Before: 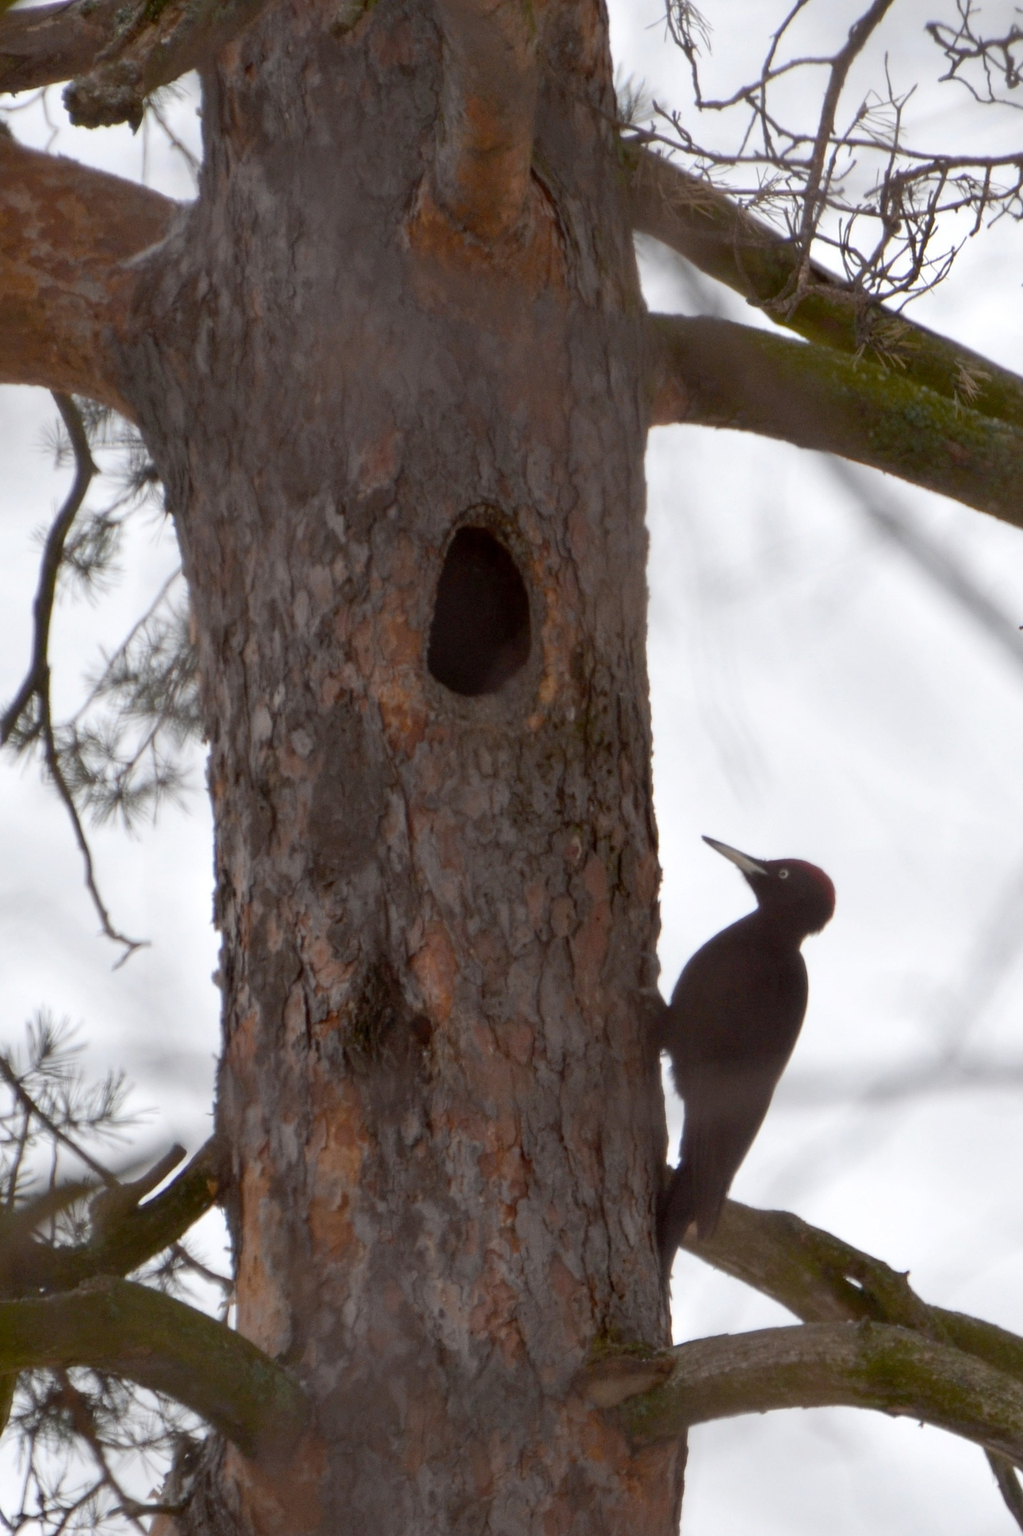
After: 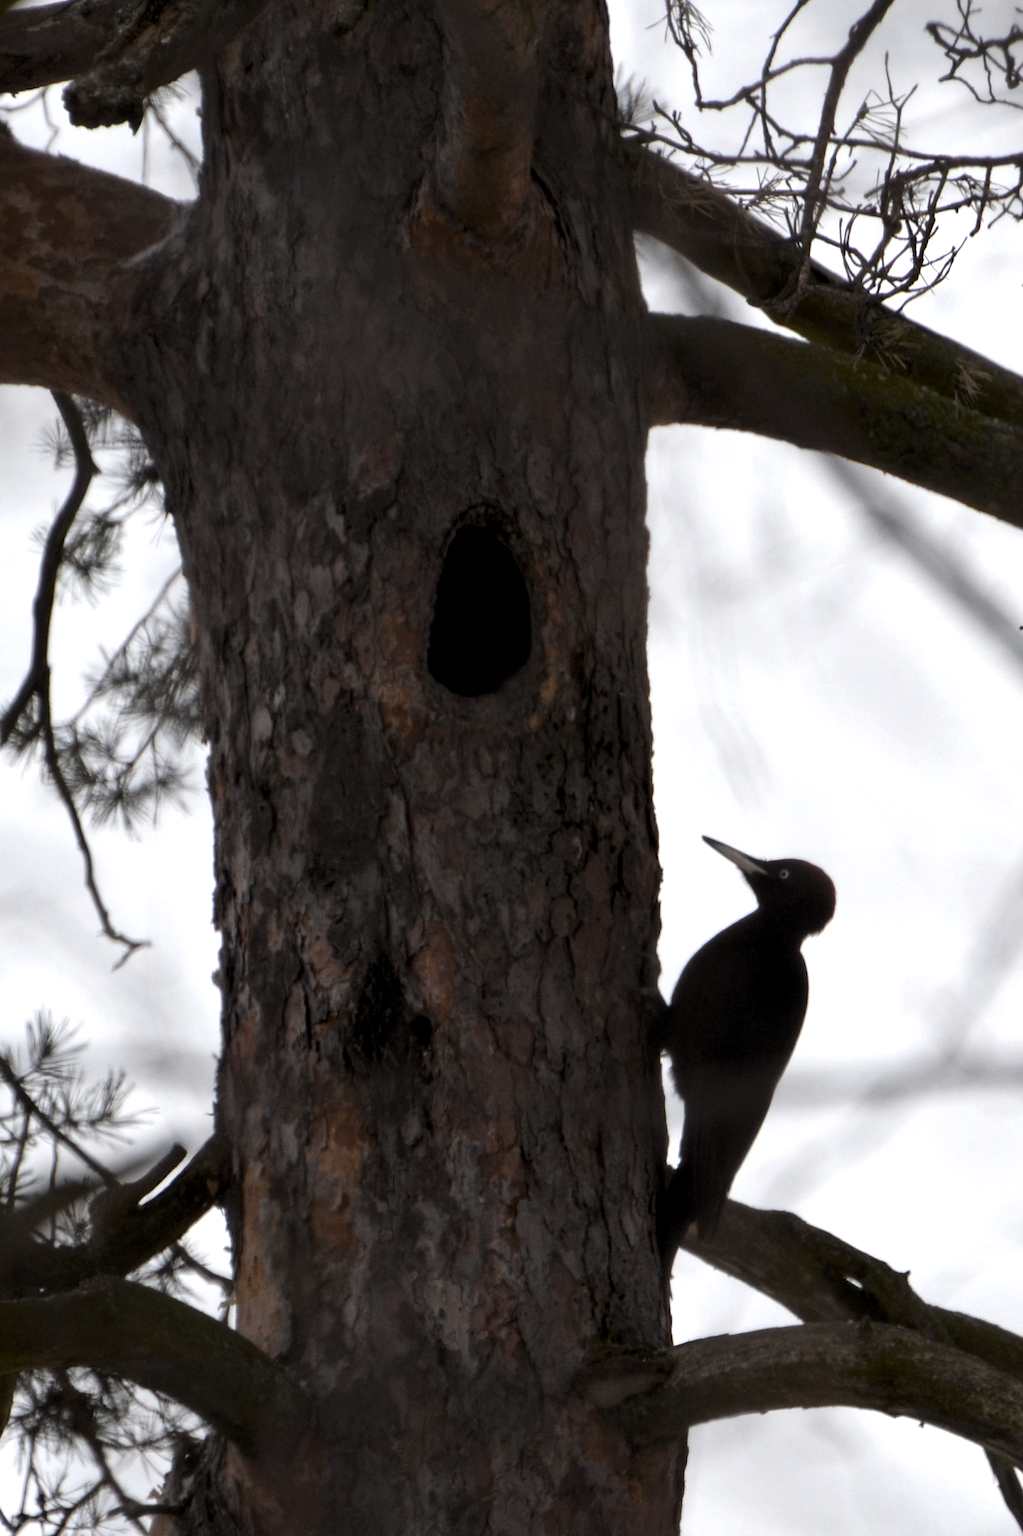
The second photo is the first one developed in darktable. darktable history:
levels: levels [0.101, 0.578, 0.953]
vignetting: fall-off start 116.67%, fall-off radius 59.26%, brightness -0.31, saturation -0.056
